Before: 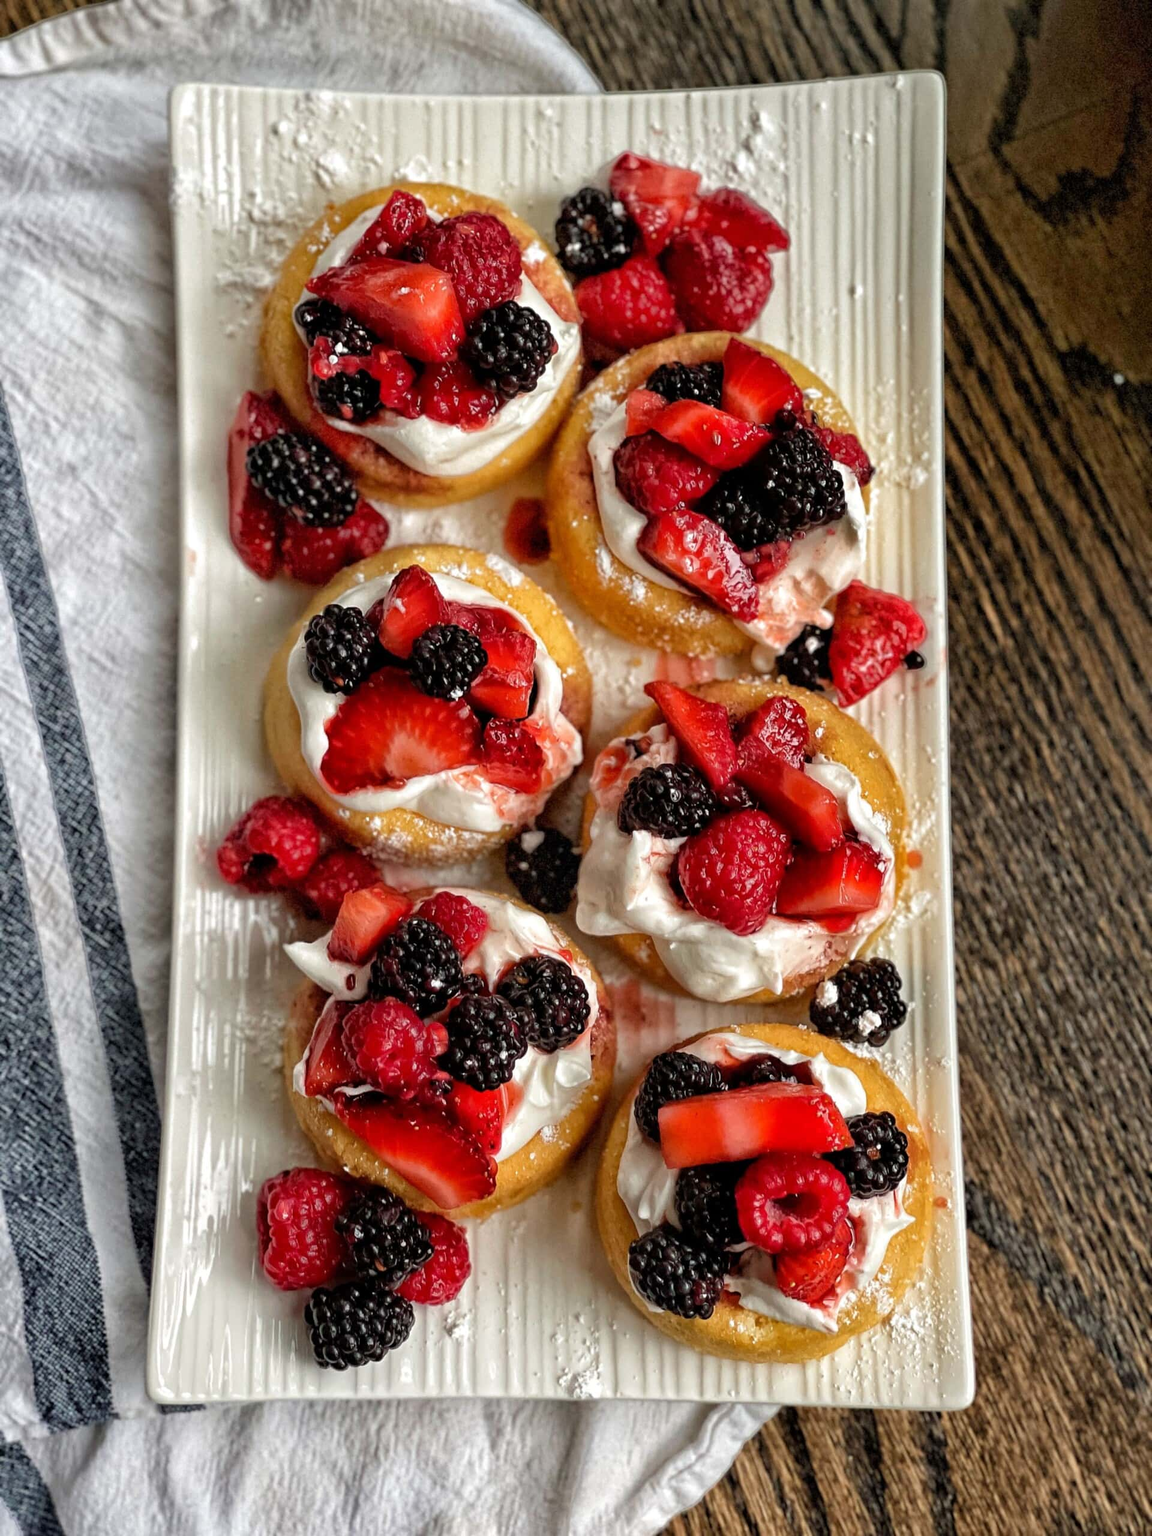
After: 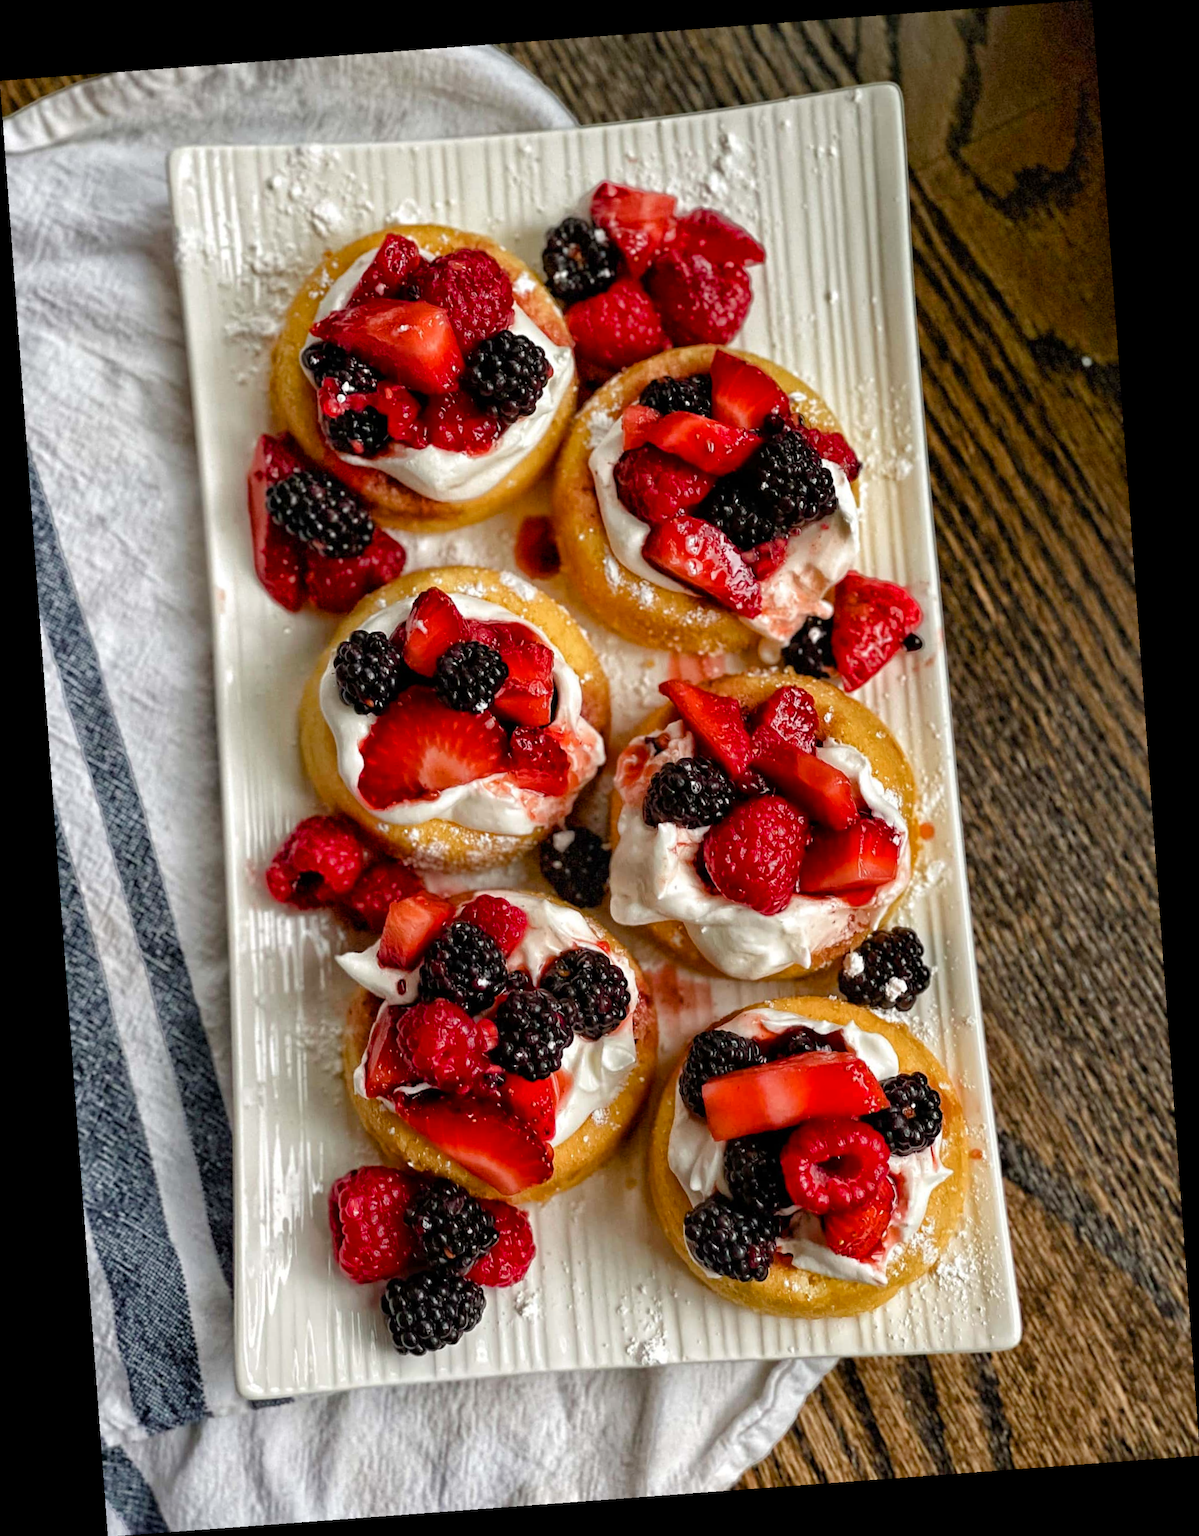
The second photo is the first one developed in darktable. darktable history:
rotate and perspective: rotation -4.25°, automatic cropping off
color balance rgb: perceptual saturation grading › global saturation 20%, perceptual saturation grading › highlights -25%, perceptual saturation grading › shadows 25%
